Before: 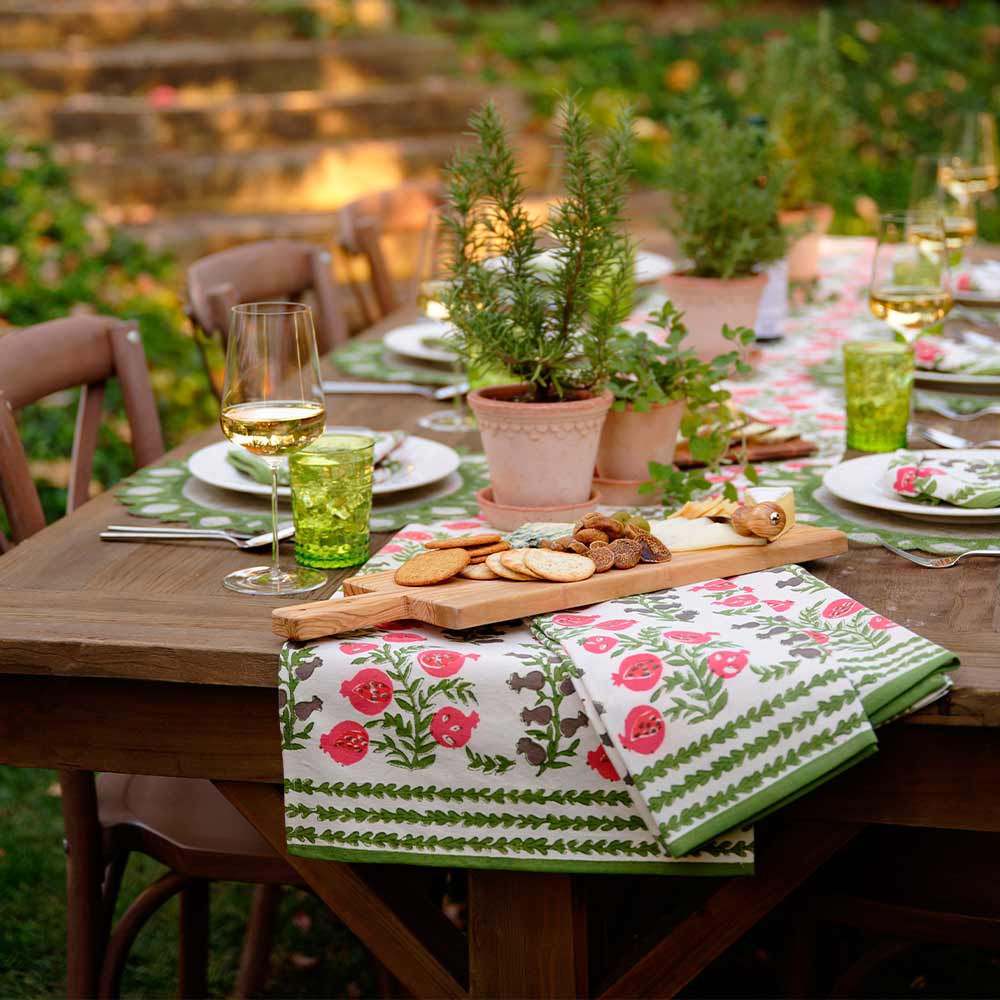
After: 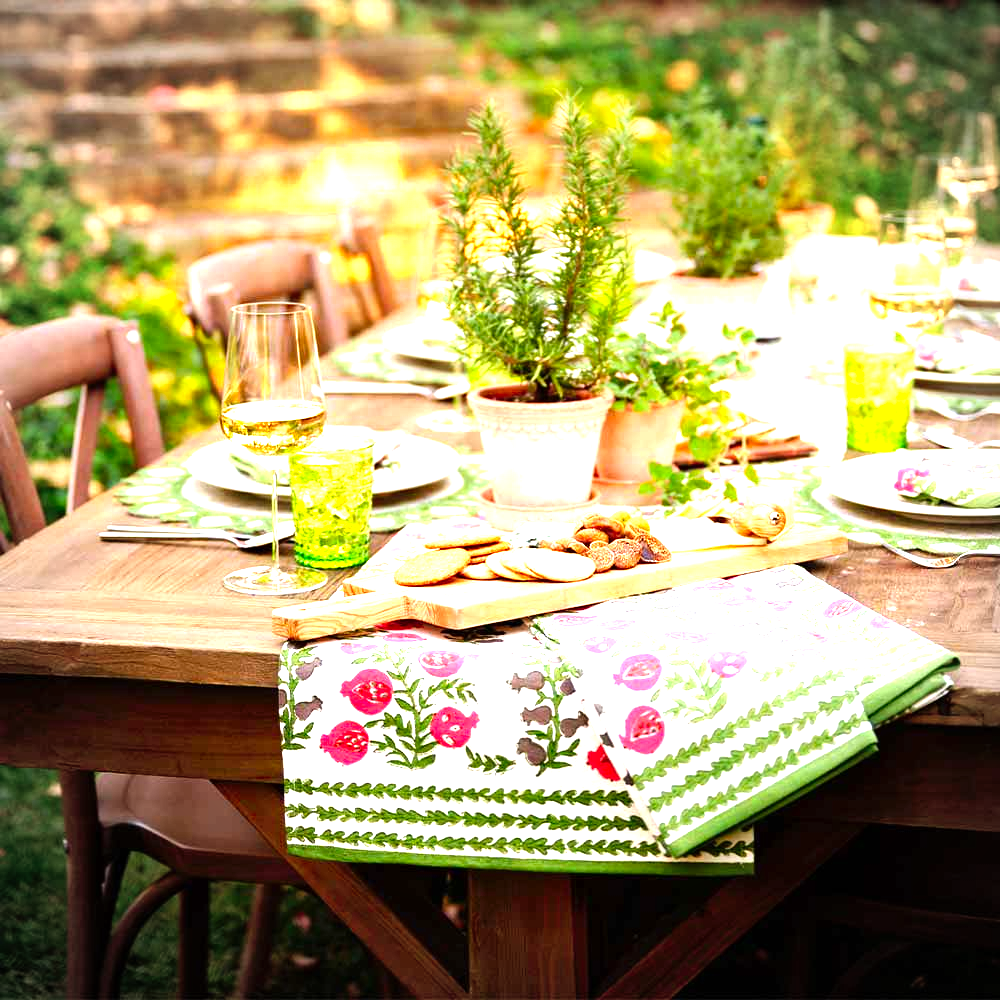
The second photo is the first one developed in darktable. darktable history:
levels: levels [0, 0.281, 0.562]
vignetting: fall-off start 79.88%
